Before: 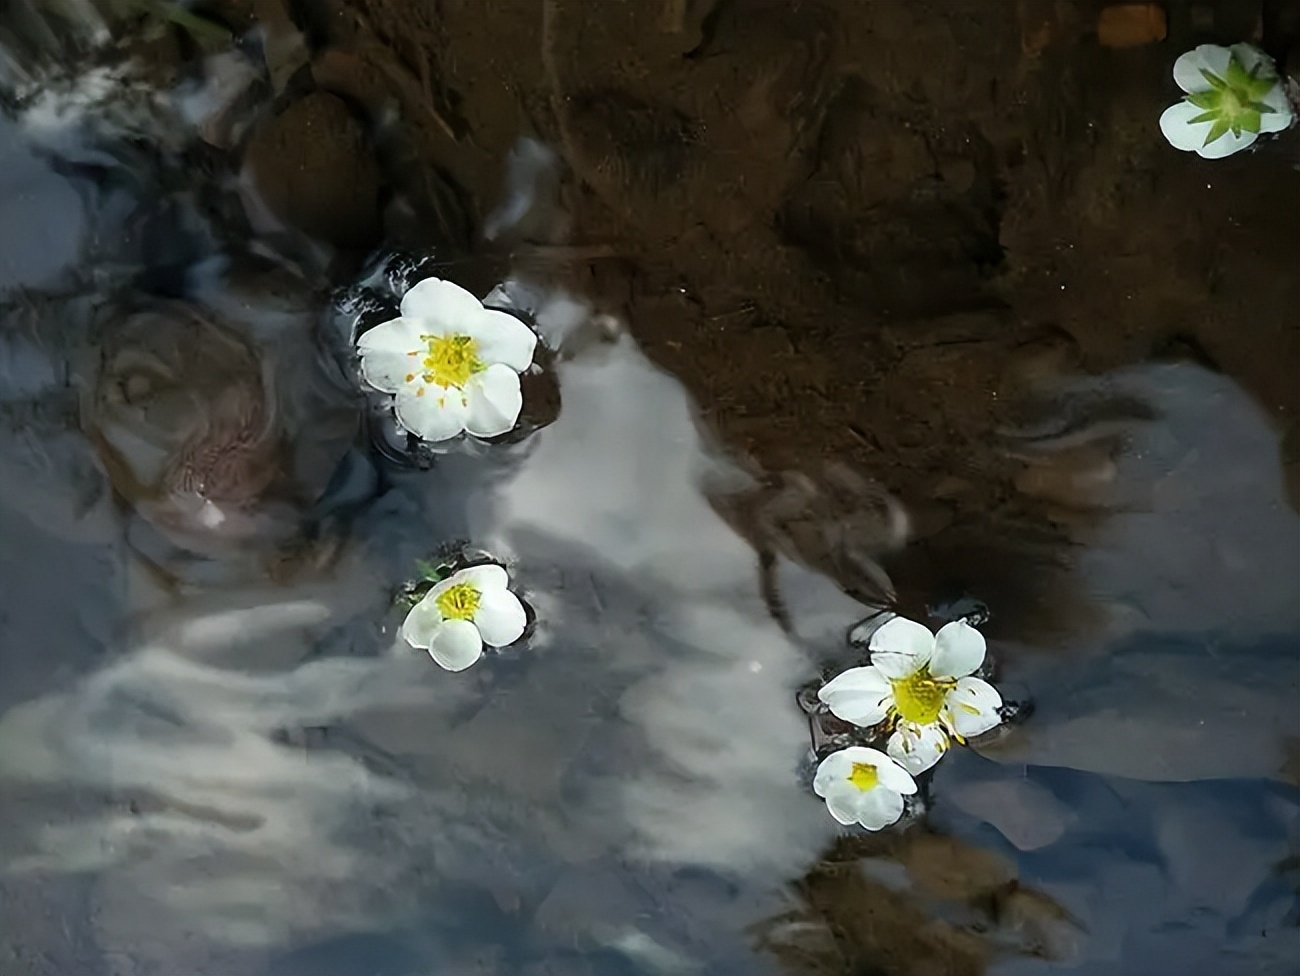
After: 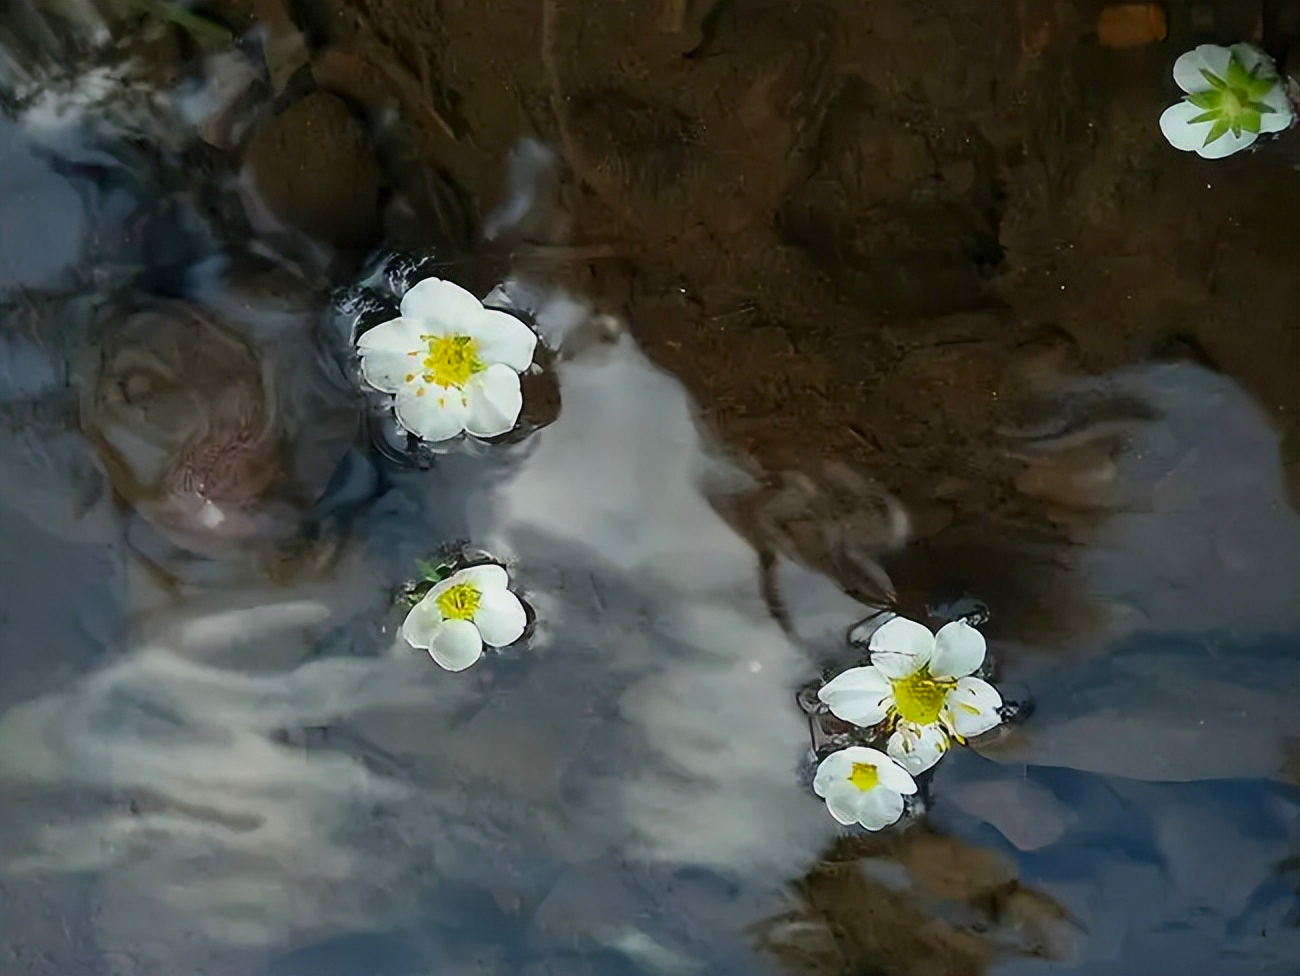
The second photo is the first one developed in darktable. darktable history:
color balance rgb: contrast -10%
contrast brightness saturation: contrast 0.04, saturation 0.16
